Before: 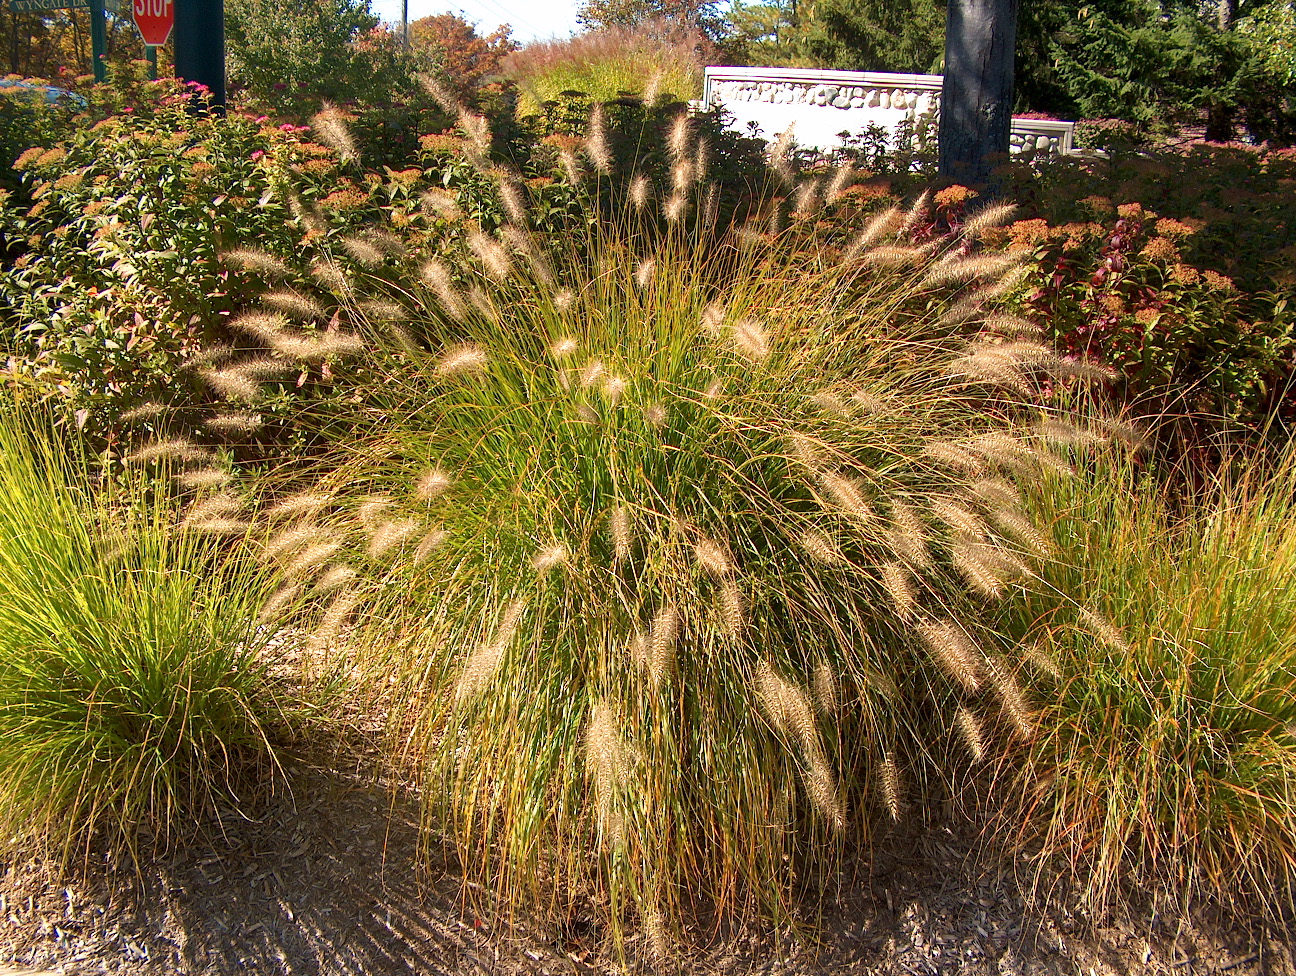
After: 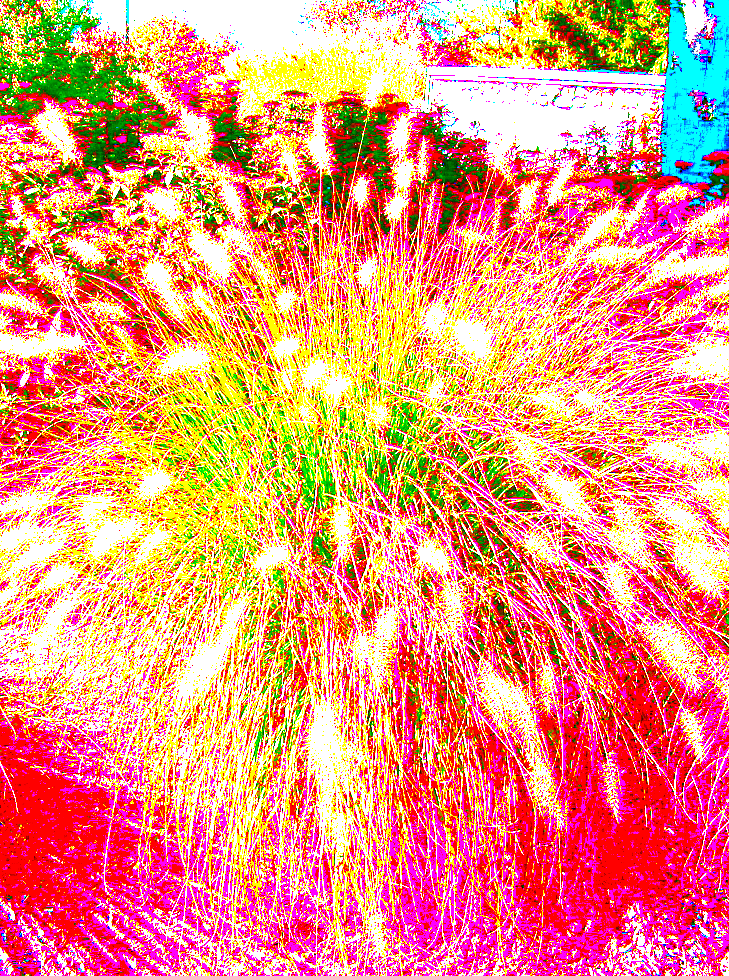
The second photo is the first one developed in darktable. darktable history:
exposure: black level correction 0.1, exposure 3 EV, compensate highlight preservation false
contrast brightness saturation: brightness -1, saturation 1
crop: left 21.496%, right 22.254%
